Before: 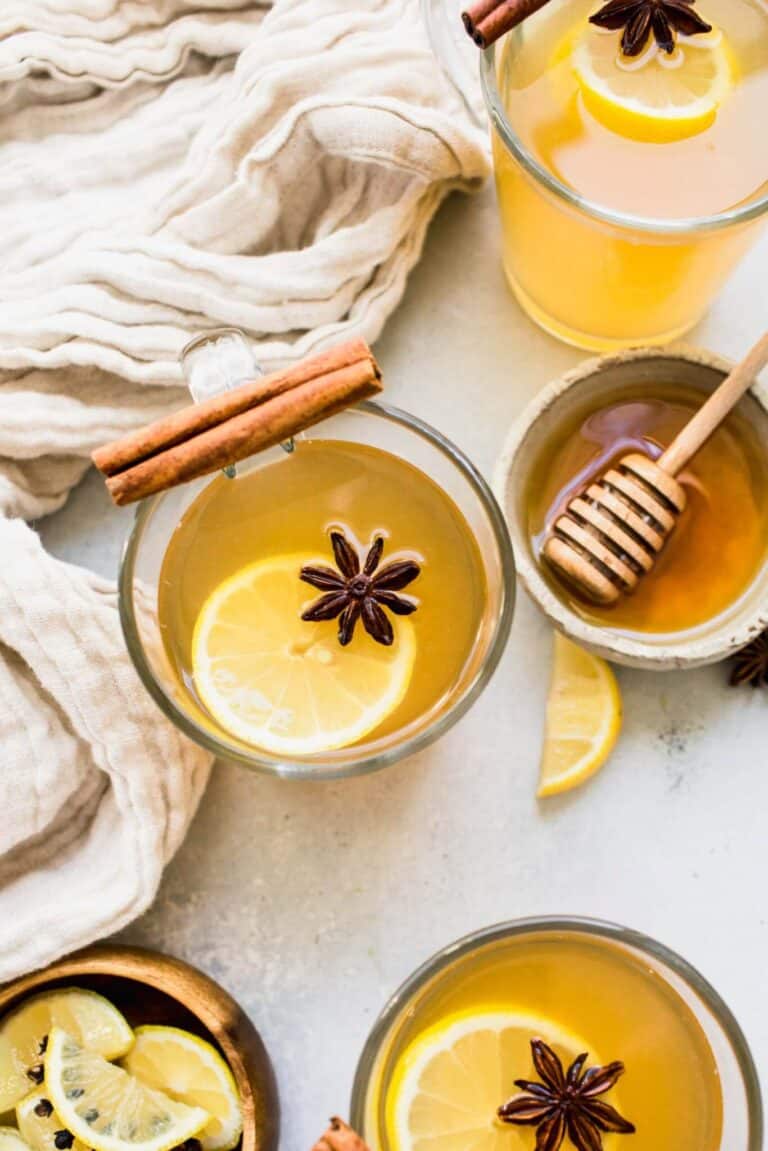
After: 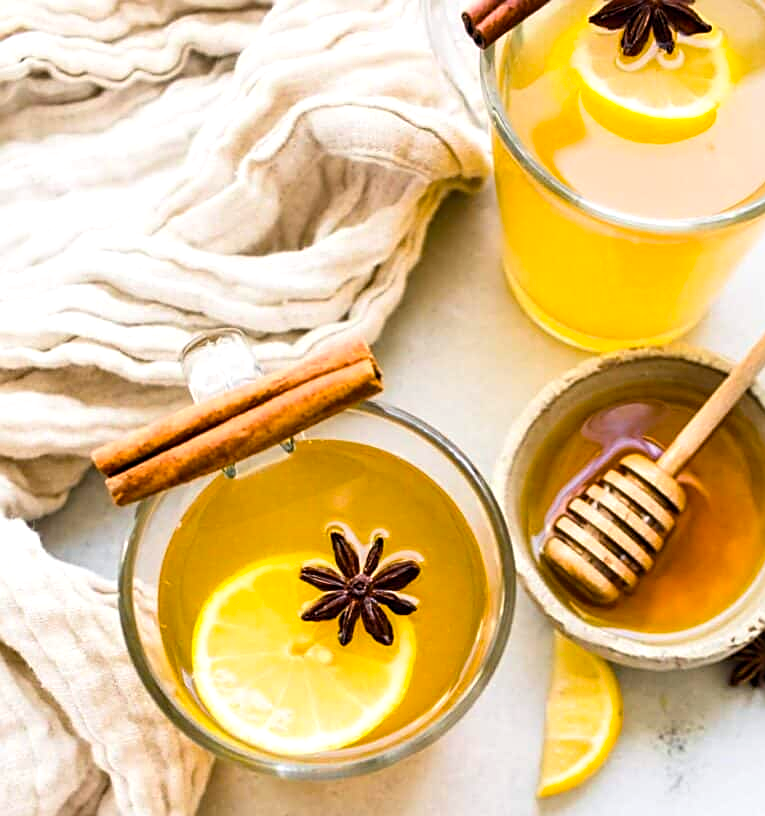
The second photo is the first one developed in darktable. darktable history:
crop: bottom 28.735%
color balance rgb: highlights gain › luminance 17.896%, linear chroma grading › global chroma 0.827%, perceptual saturation grading › global saturation 25.279%
sharpen: on, module defaults
